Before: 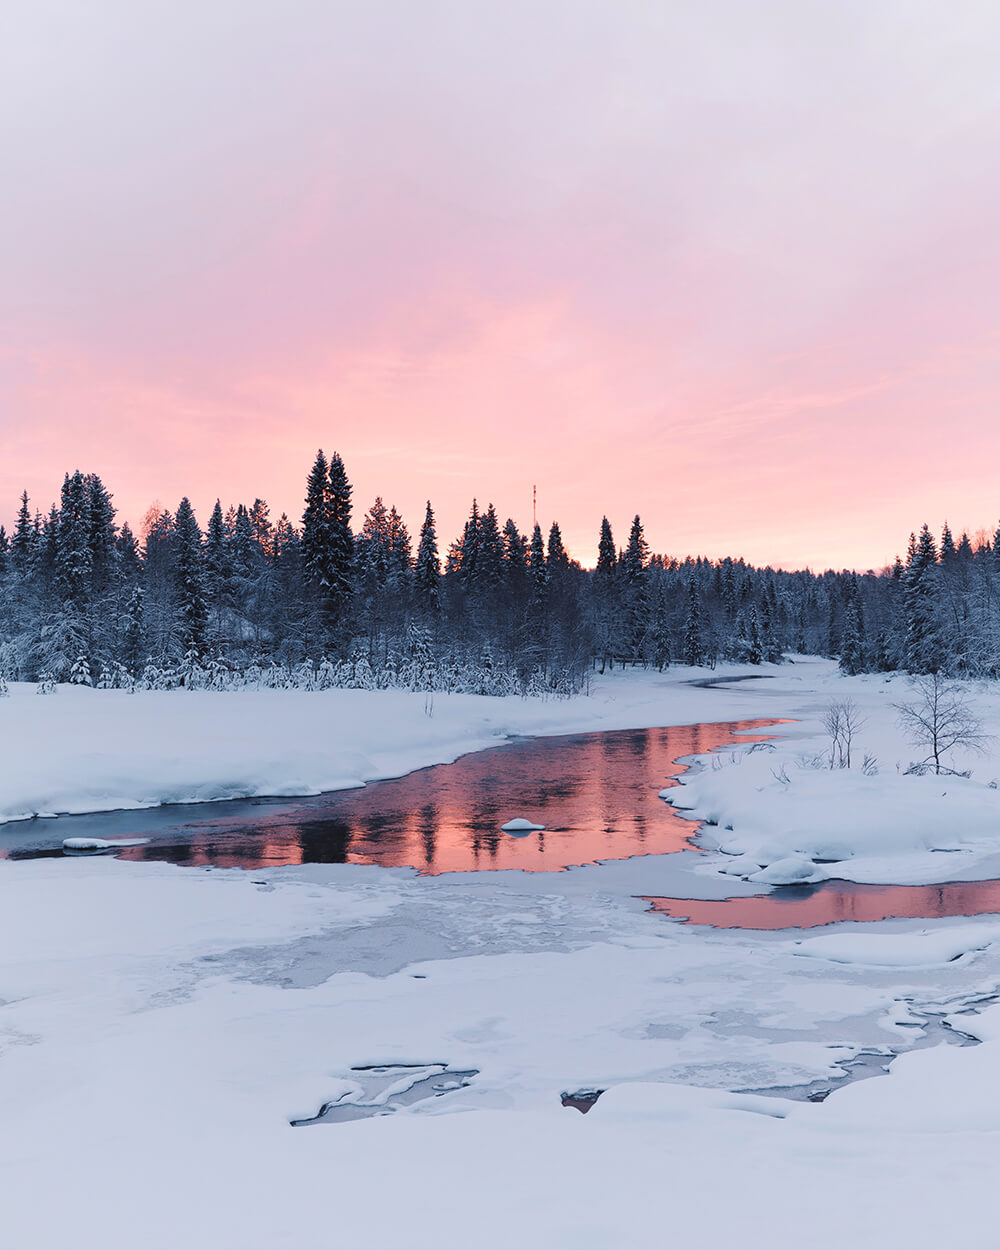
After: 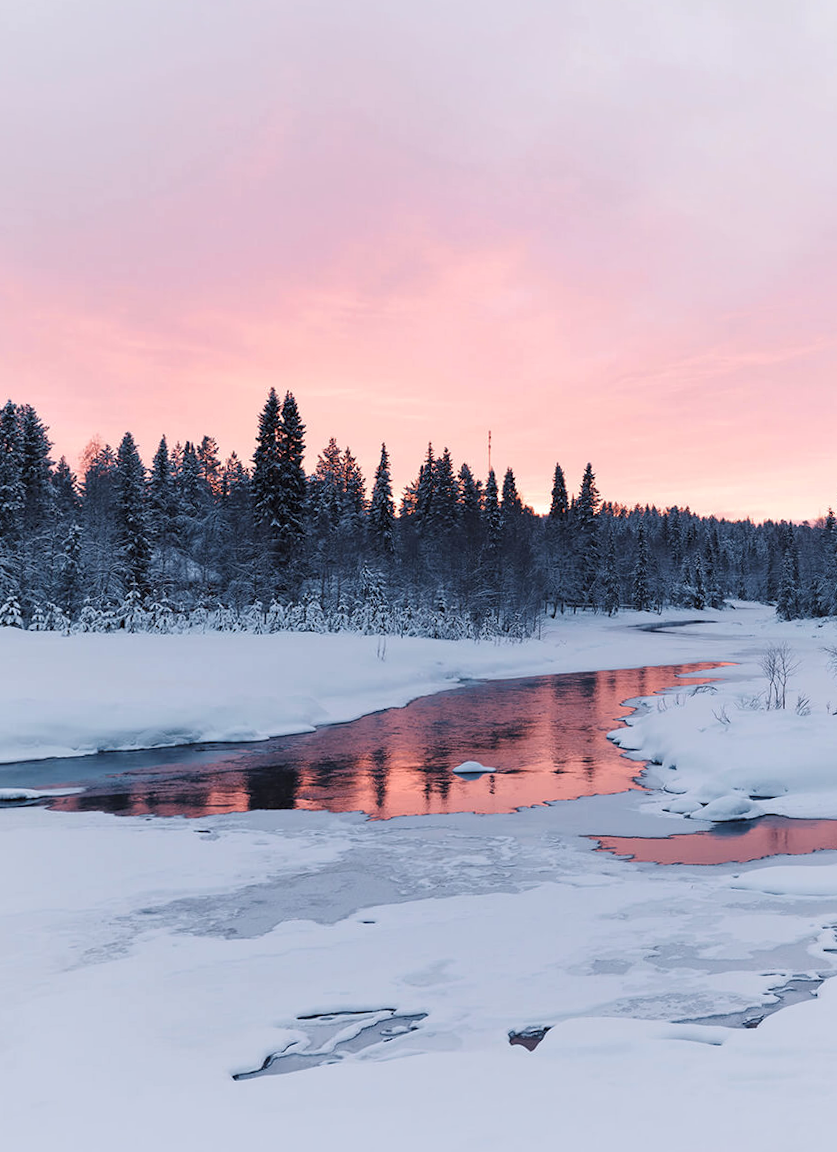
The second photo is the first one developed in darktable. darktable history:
crop: left 8.026%, right 7.374%
local contrast: highlights 100%, shadows 100%, detail 120%, midtone range 0.2
rotate and perspective: rotation 0.679°, lens shift (horizontal) 0.136, crop left 0.009, crop right 0.991, crop top 0.078, crop bottom 0.95
